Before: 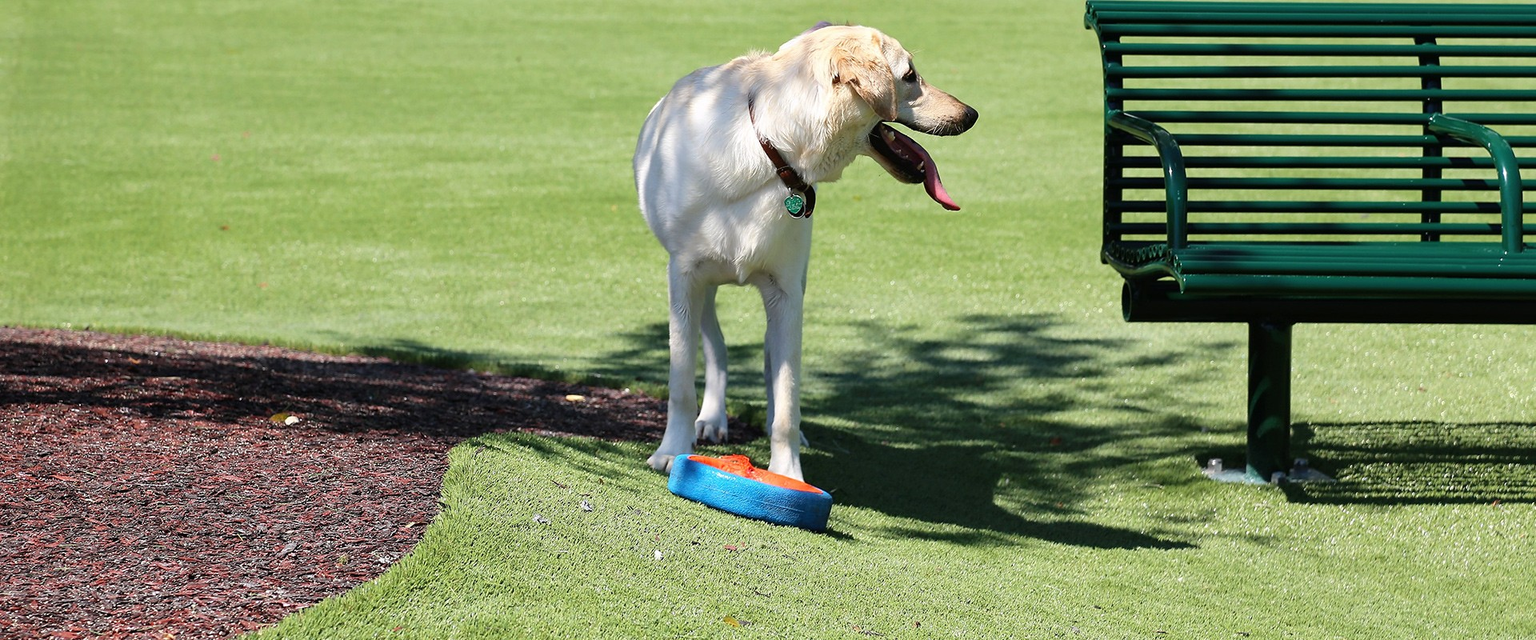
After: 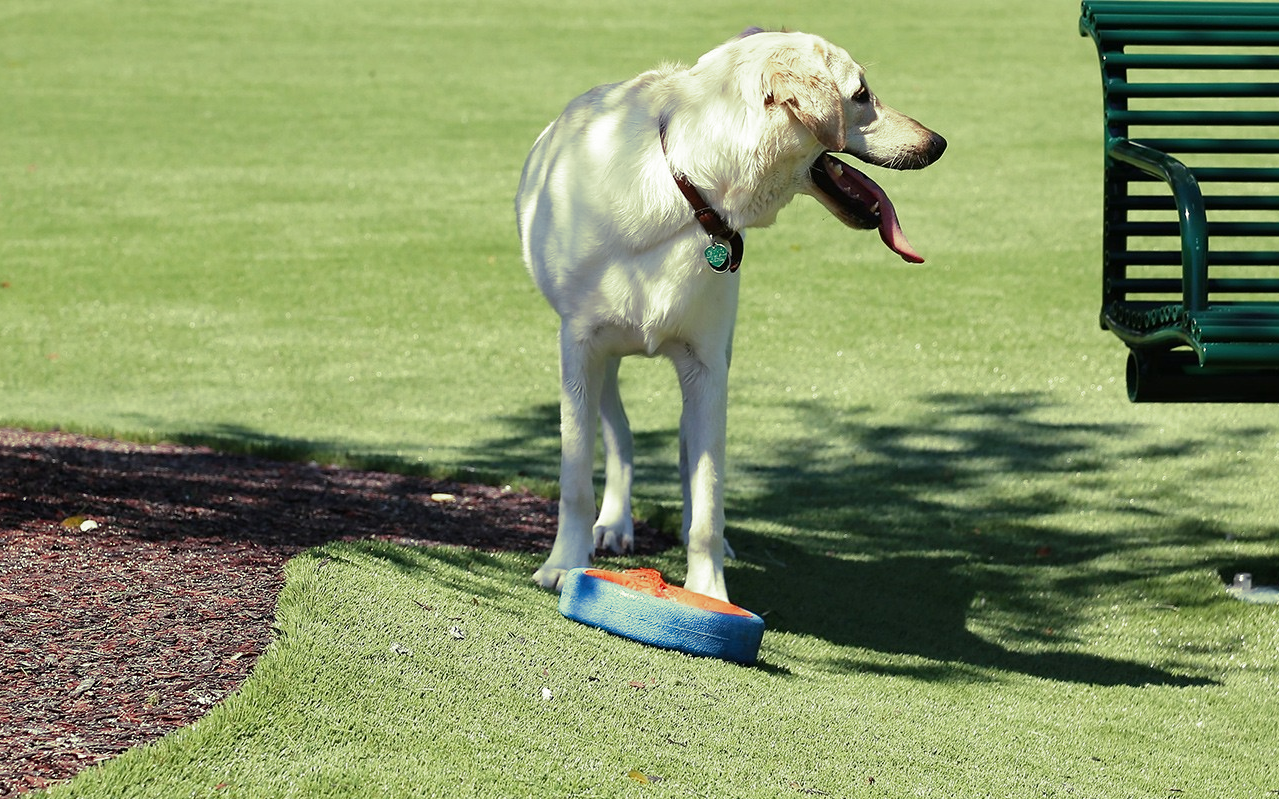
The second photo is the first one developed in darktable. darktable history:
split-toning: shadows › hue 290.82°, shadows › saturation 0.34, highlights › saturation 0.38, balance 0, compress 50%
crop and rotate: left 14.385%, right 18.948%
